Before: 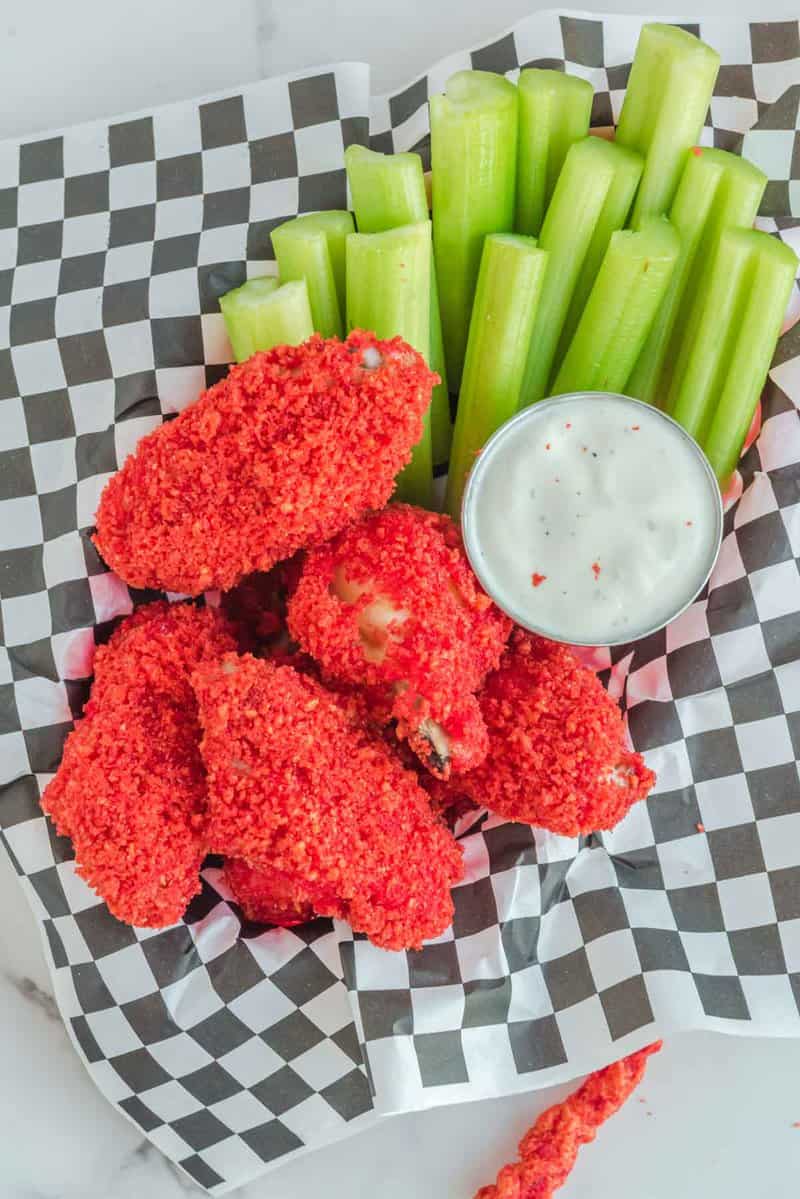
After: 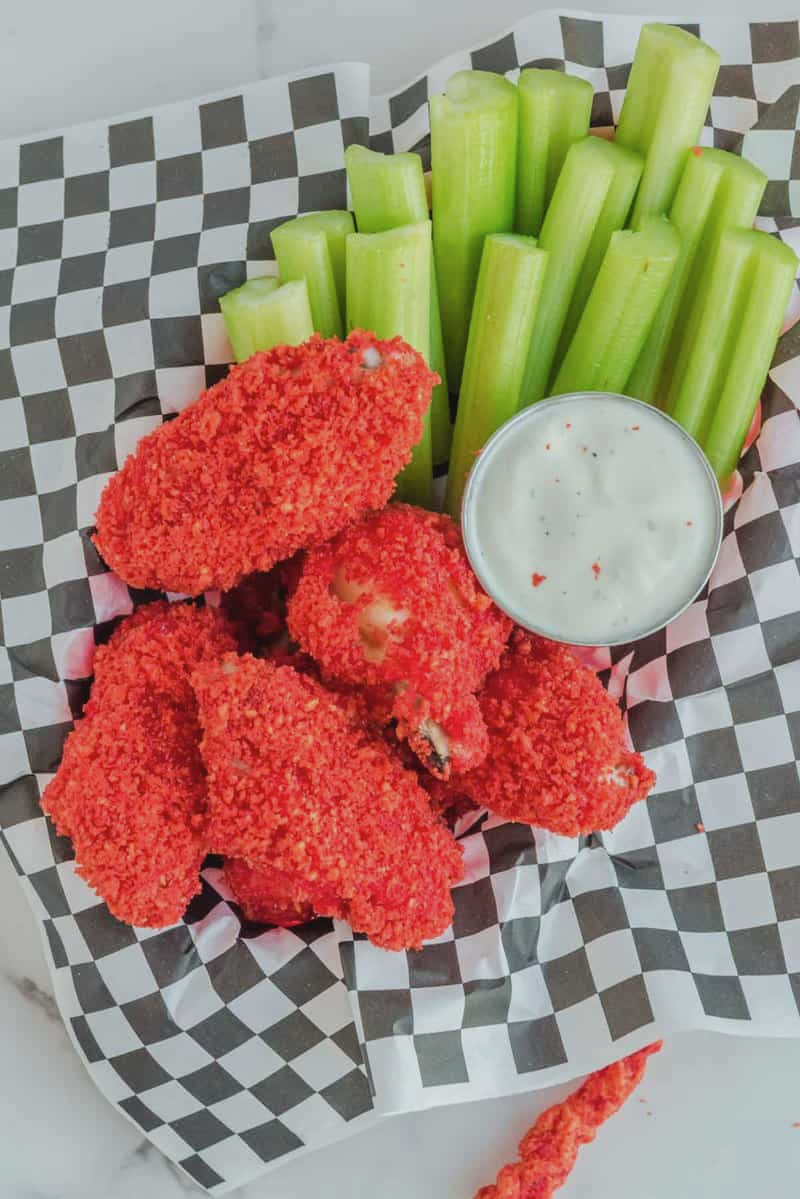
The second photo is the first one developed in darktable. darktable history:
filmic rgb: black relative exposure -11.35 EV, white relative exposure 3.22 EV, hardness 6.76, color science v6 (2022)
contrast brightness saturation: contrast -0.08, brightness -0.04, saturation -0.11
